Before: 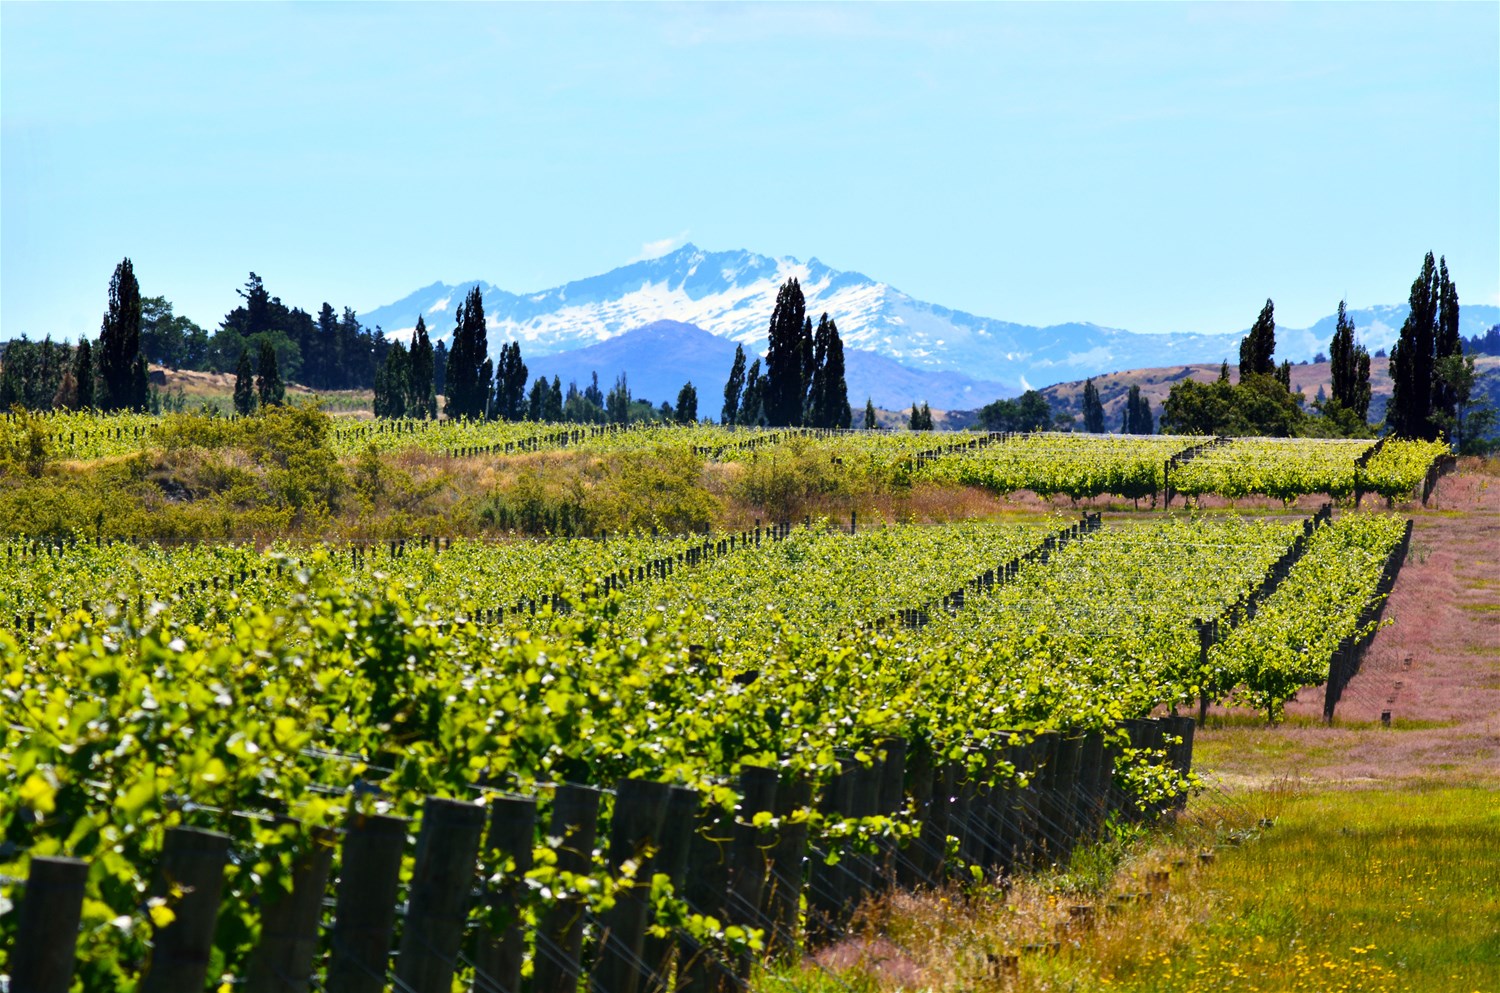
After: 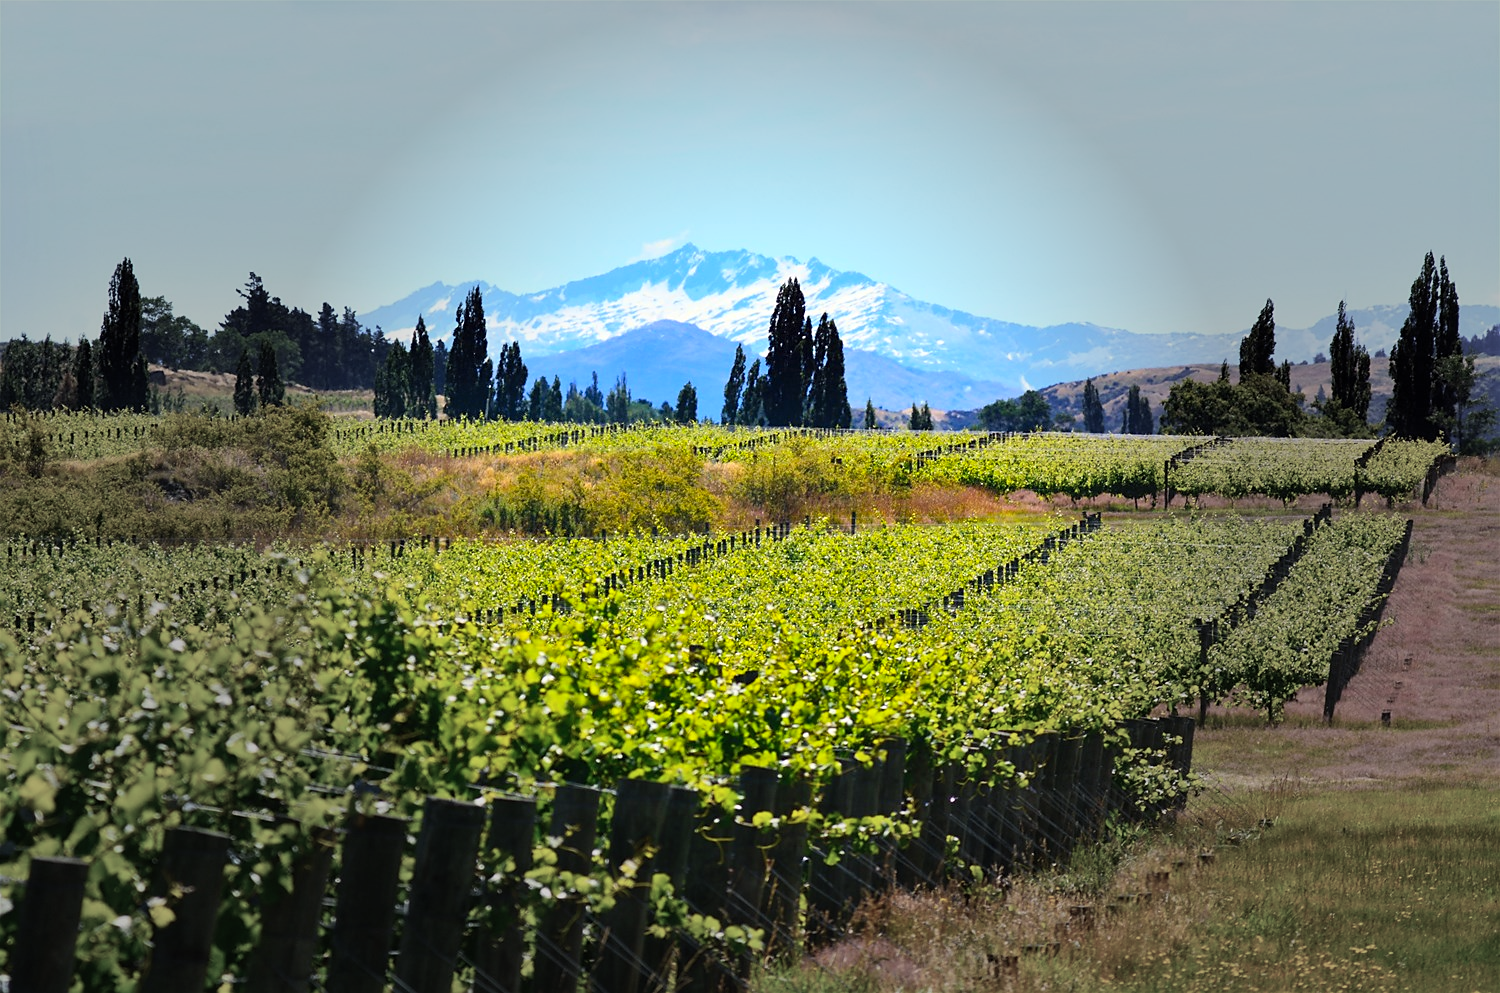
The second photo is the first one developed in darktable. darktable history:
sharpen: radius 1.434, amount 0.412, threshold 1.241
vignetting: fall-off start 31.93%, fall-off radius 34.32%
contrast brightness saturation: contrast 0.075, brightness 0.083, saturation 0.179
